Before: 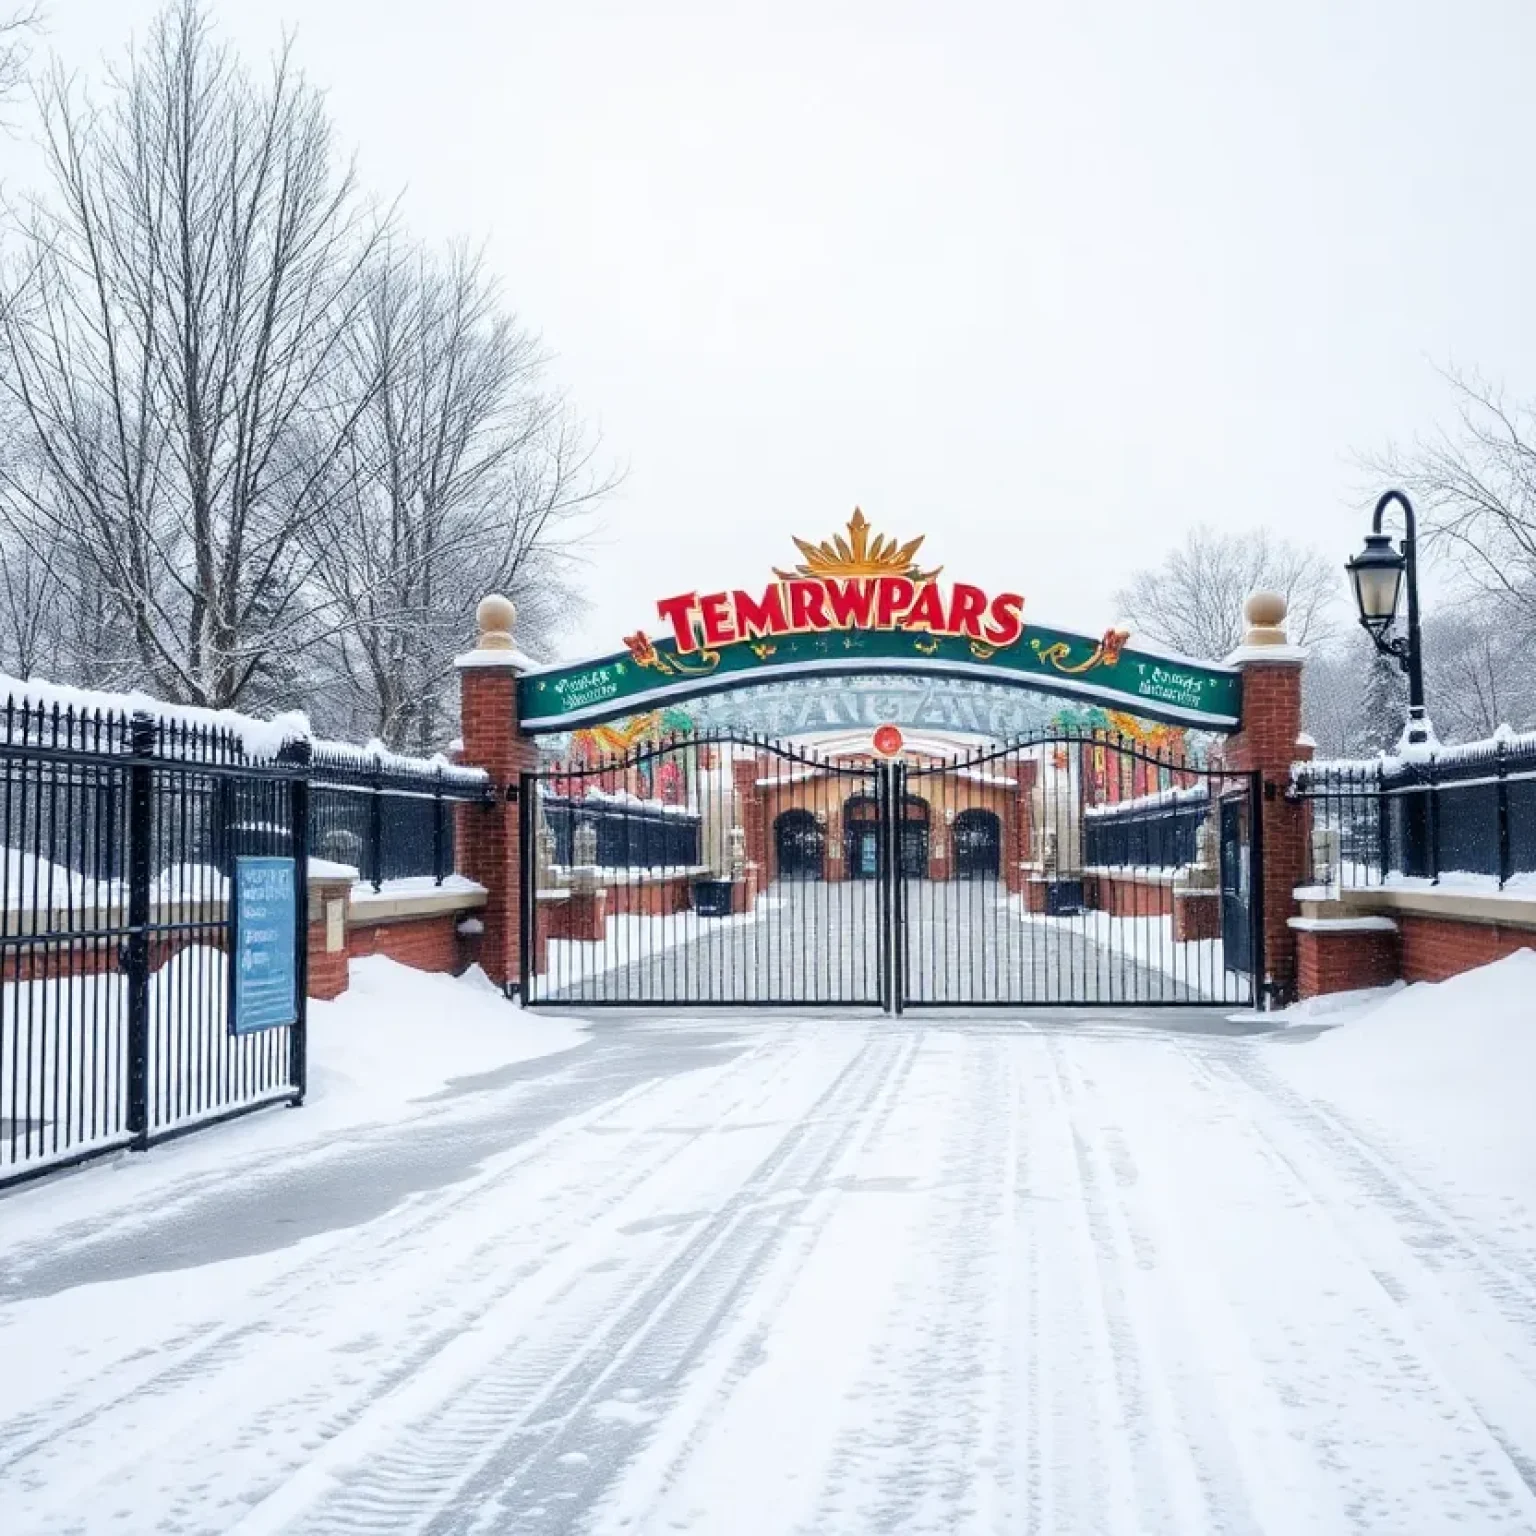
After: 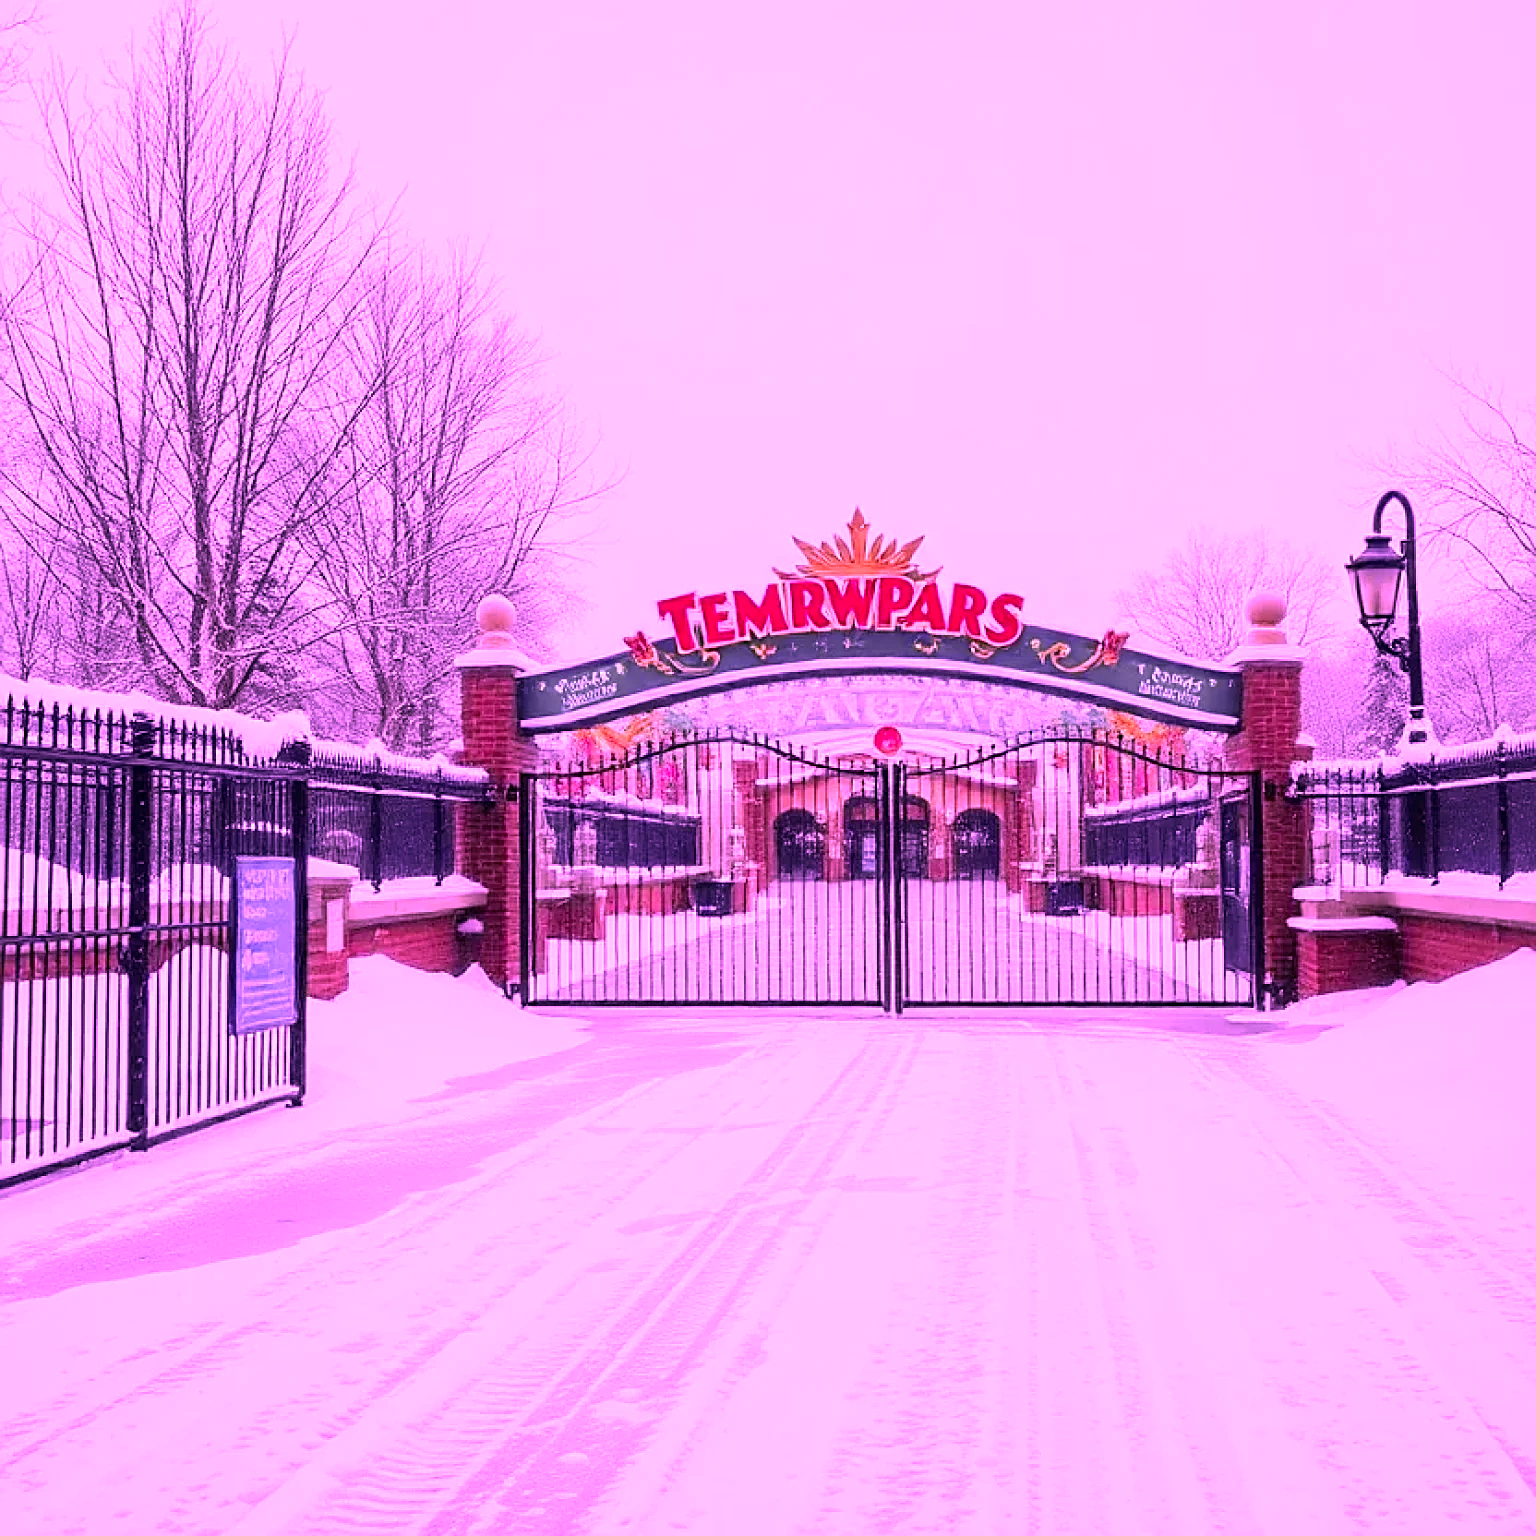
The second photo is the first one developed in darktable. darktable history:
sharpen: on, module defaults
color calibration: illuminant custom, x 0.261, y 0.521, temperature 7054.11 K
exposure: exposure 0.207 EV, compensate highlight preservation false
